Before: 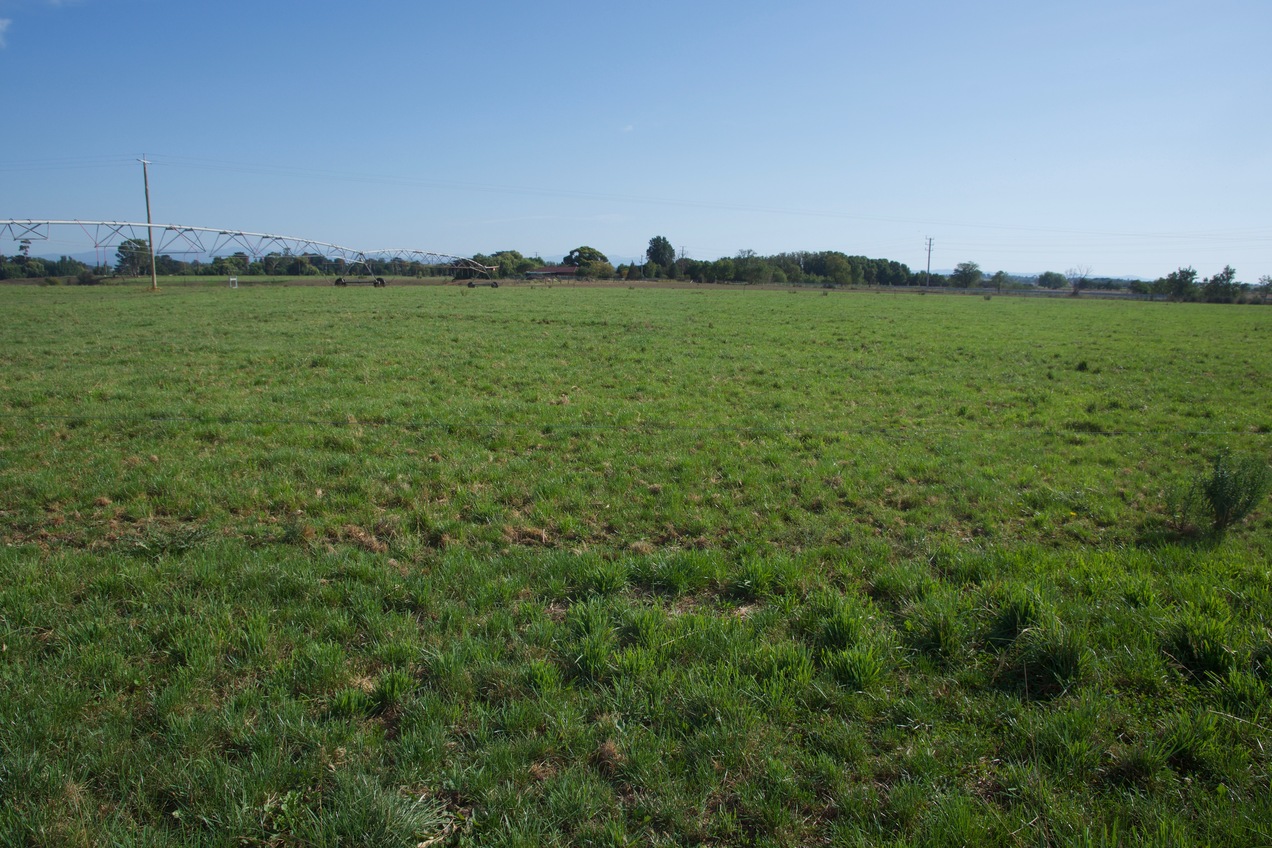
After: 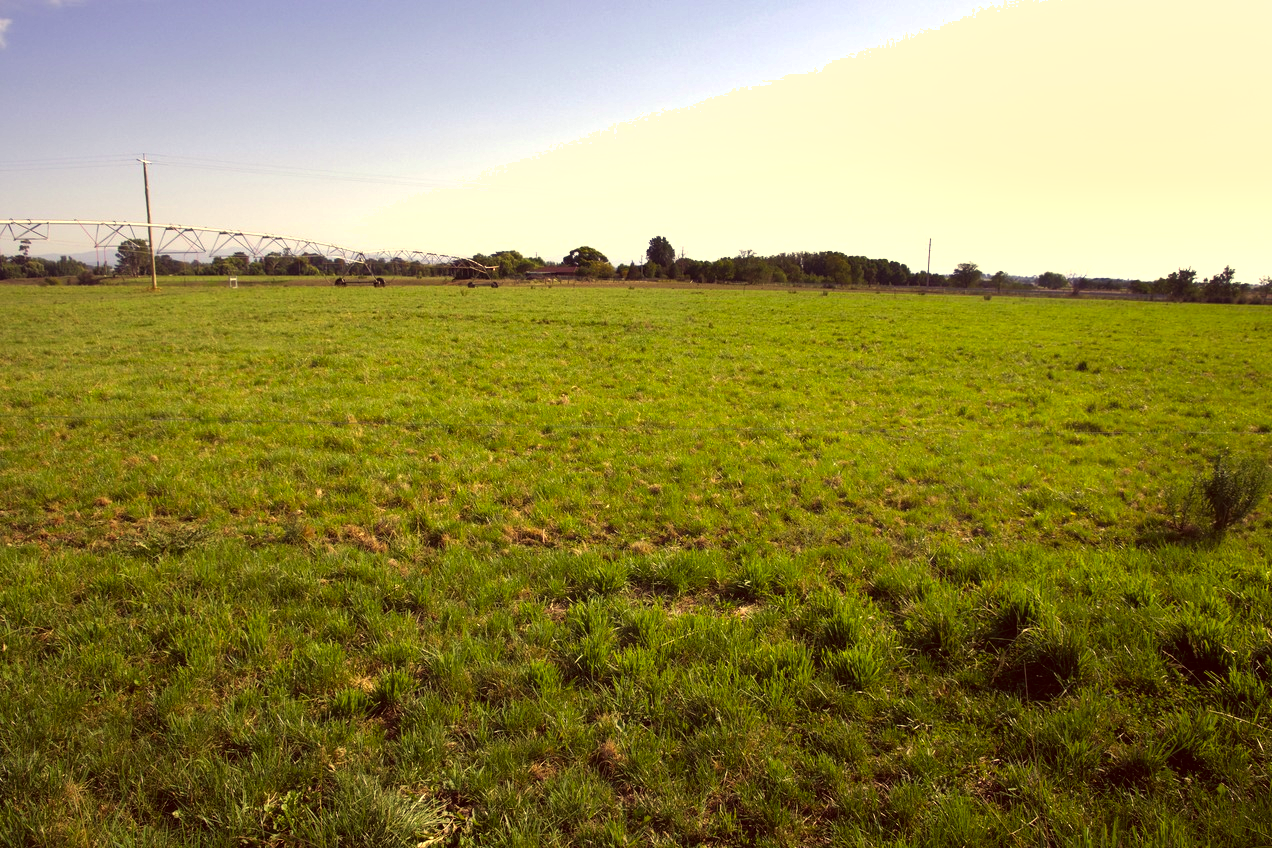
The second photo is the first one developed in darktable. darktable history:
shadows and highlights: shadows 6.04, soften with gaussian
color correction: highlights a* 9.81, highlights b* 38.41, shadows a* 13.97, shadows b* 3.25
tone equalizer: -8 EV -1.09 EV, -7 EV -1.02 EV, -6 EV -0.88 EV, -5 EV -0.584 EV, -3 EV 0.582 EV, -2 EV 0.889 EV, -1 EV 1.01 EV, +0 EV 1.06 EV
